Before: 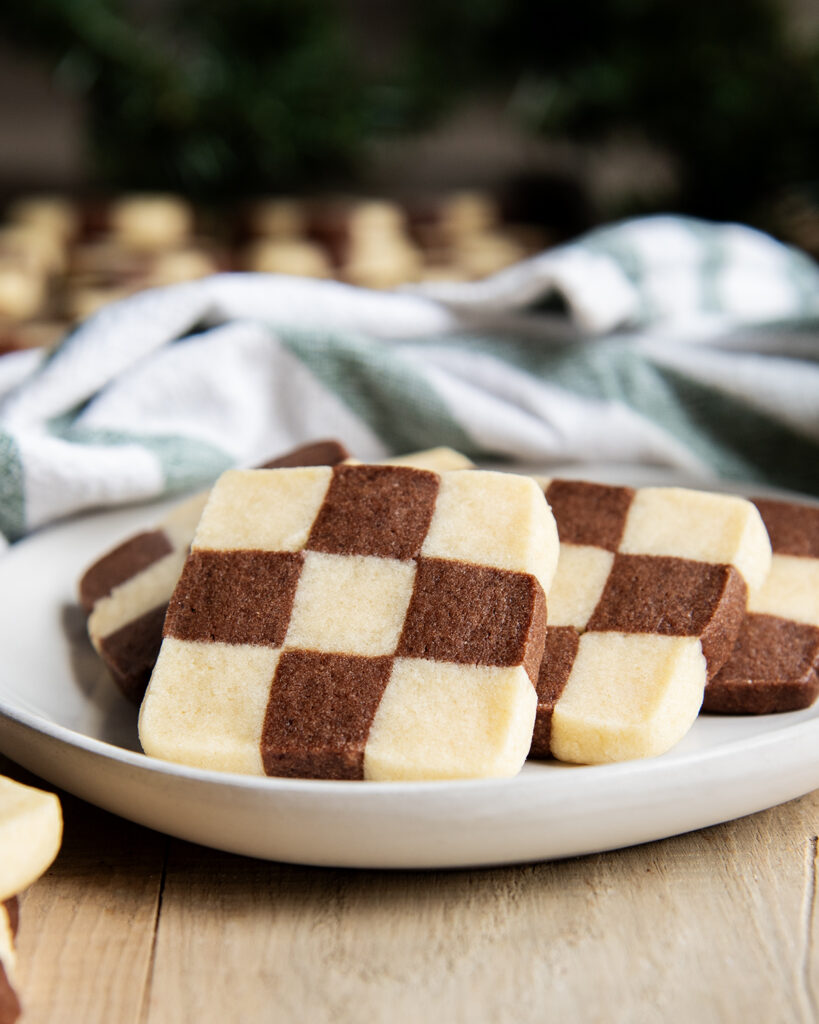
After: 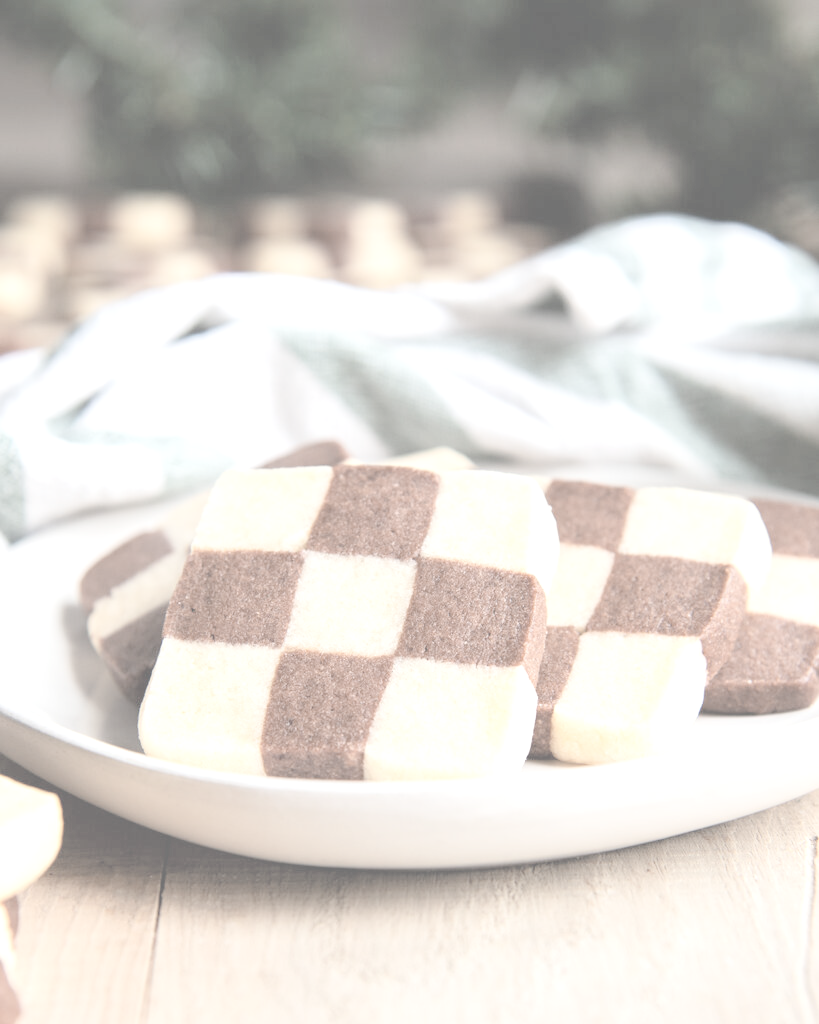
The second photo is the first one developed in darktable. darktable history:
contrast brightness saturation: contrast -0.32, brightness 0.75, saturation -0.78
exposure: exposure 1.5 EV, compensate highlight preservation false
